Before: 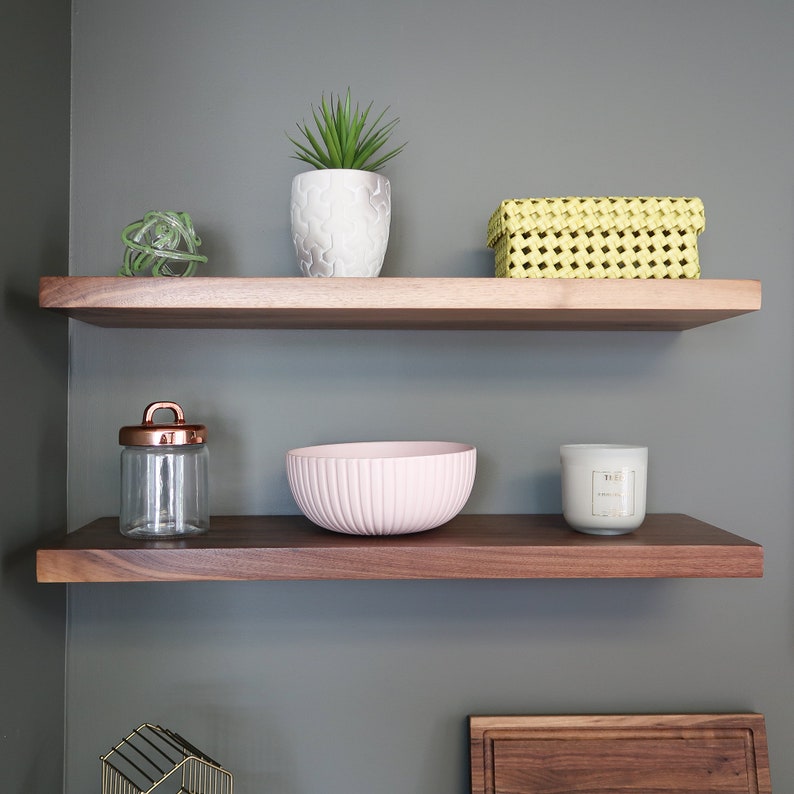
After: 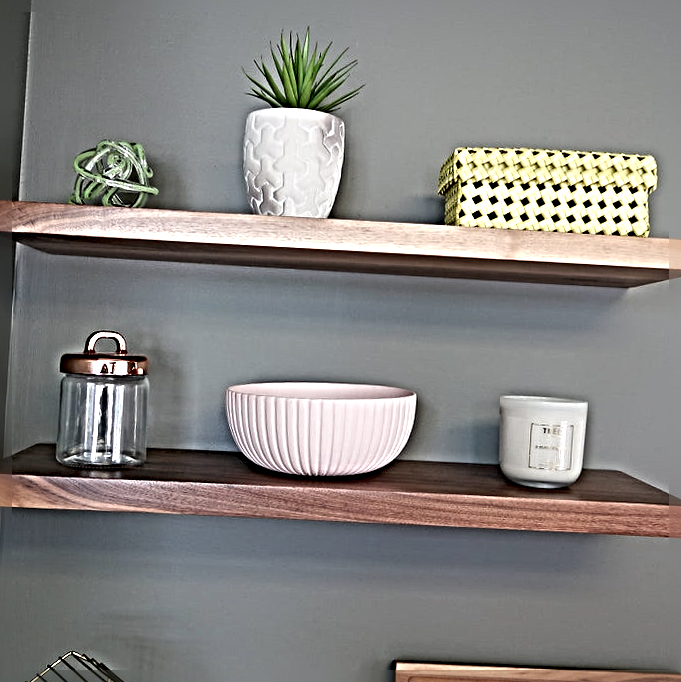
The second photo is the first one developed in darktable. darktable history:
sharpen: radius 6.249, amount 1.798, threshold 0.12
crop and rotate: angle -3.05°, left 5.036%, top 5.168%, right 4.749%, bottom 4.414%
